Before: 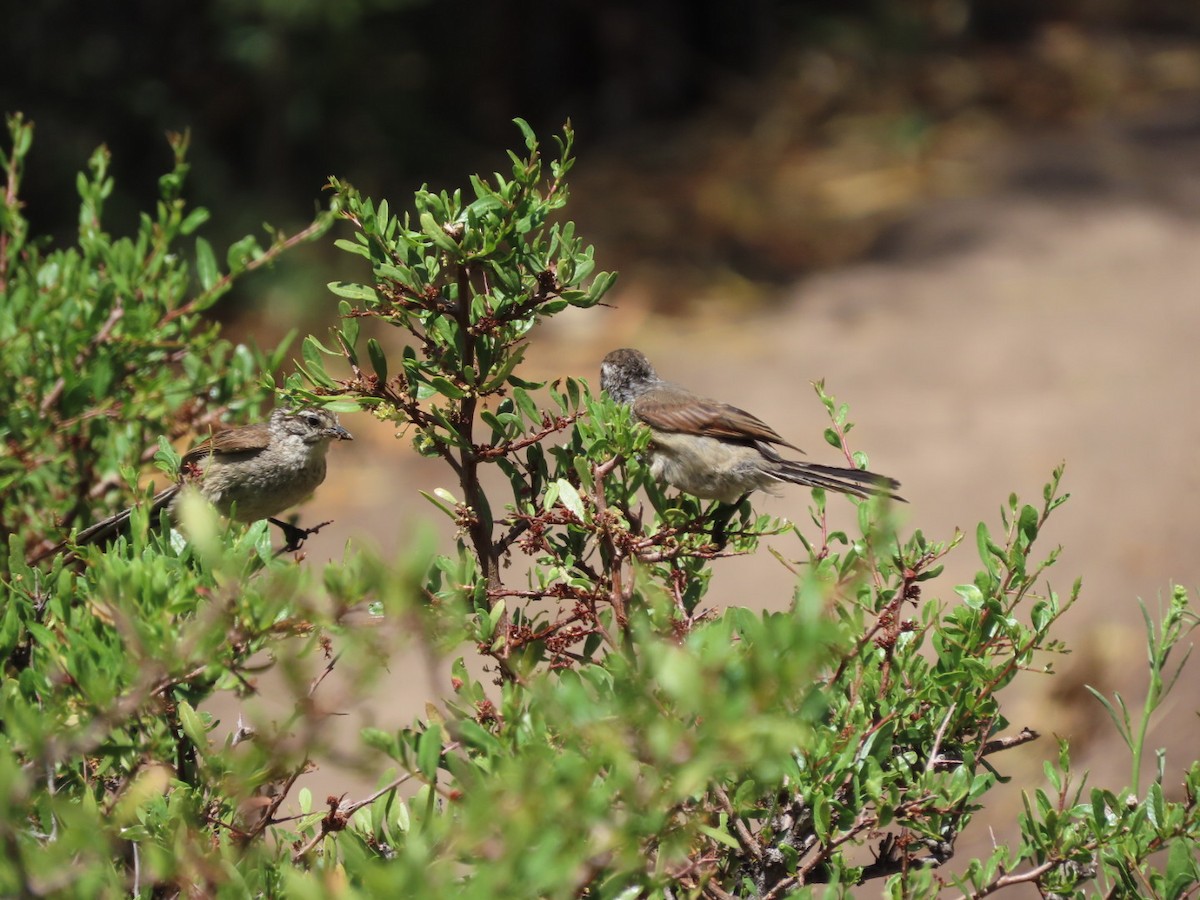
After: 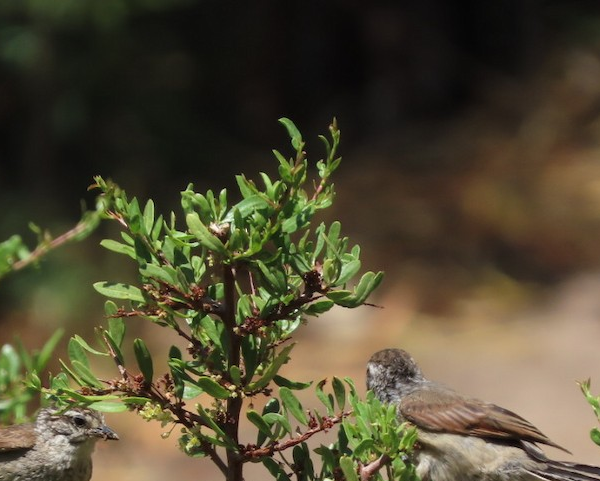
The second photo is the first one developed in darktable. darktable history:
crop: left 19.556%, right 30.401%, bottom 46.458%
white balance: emerald 1
